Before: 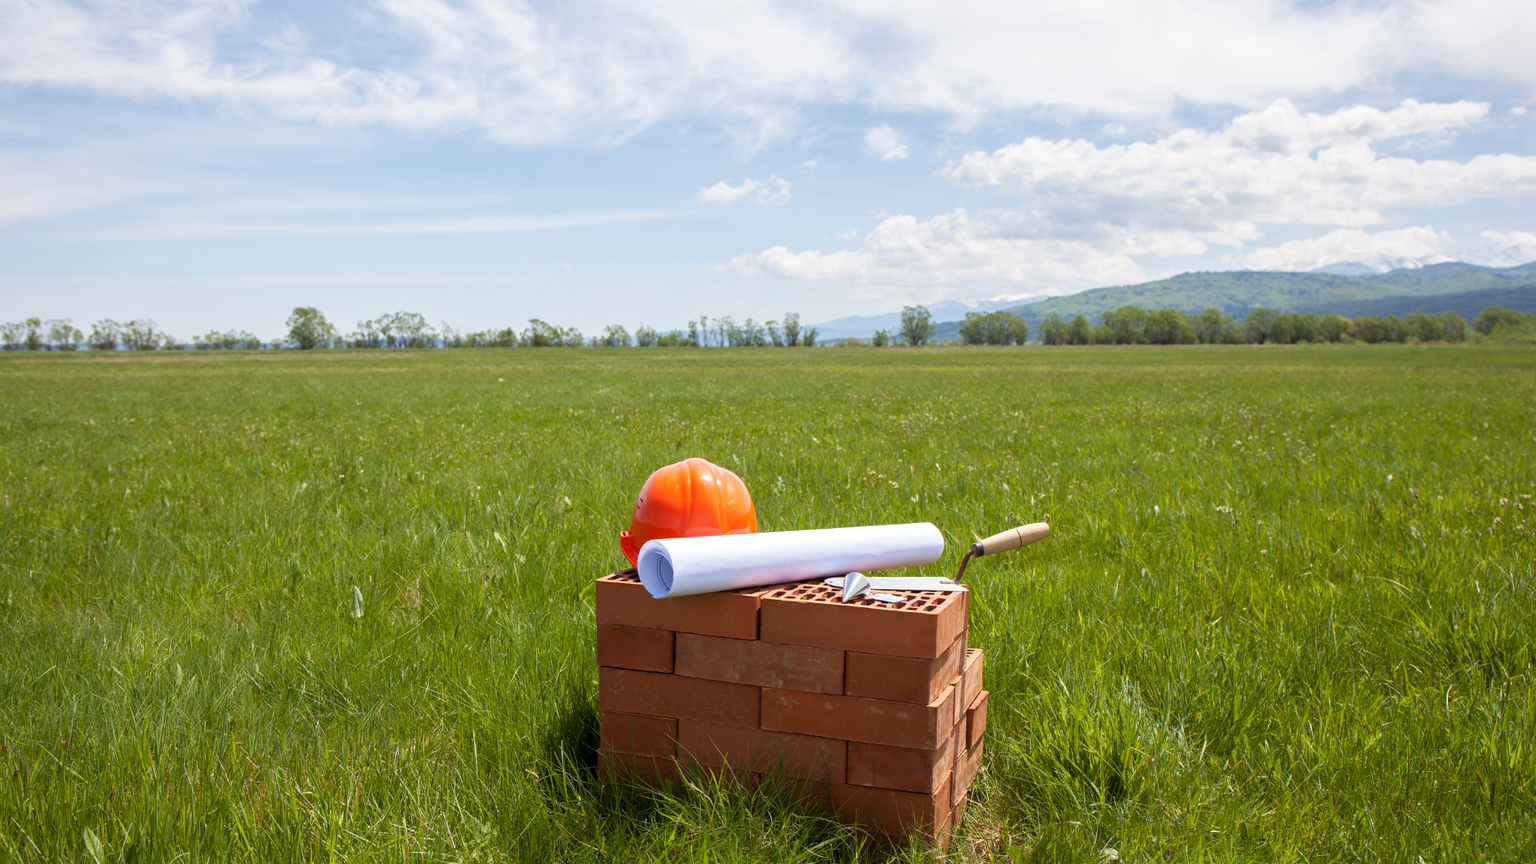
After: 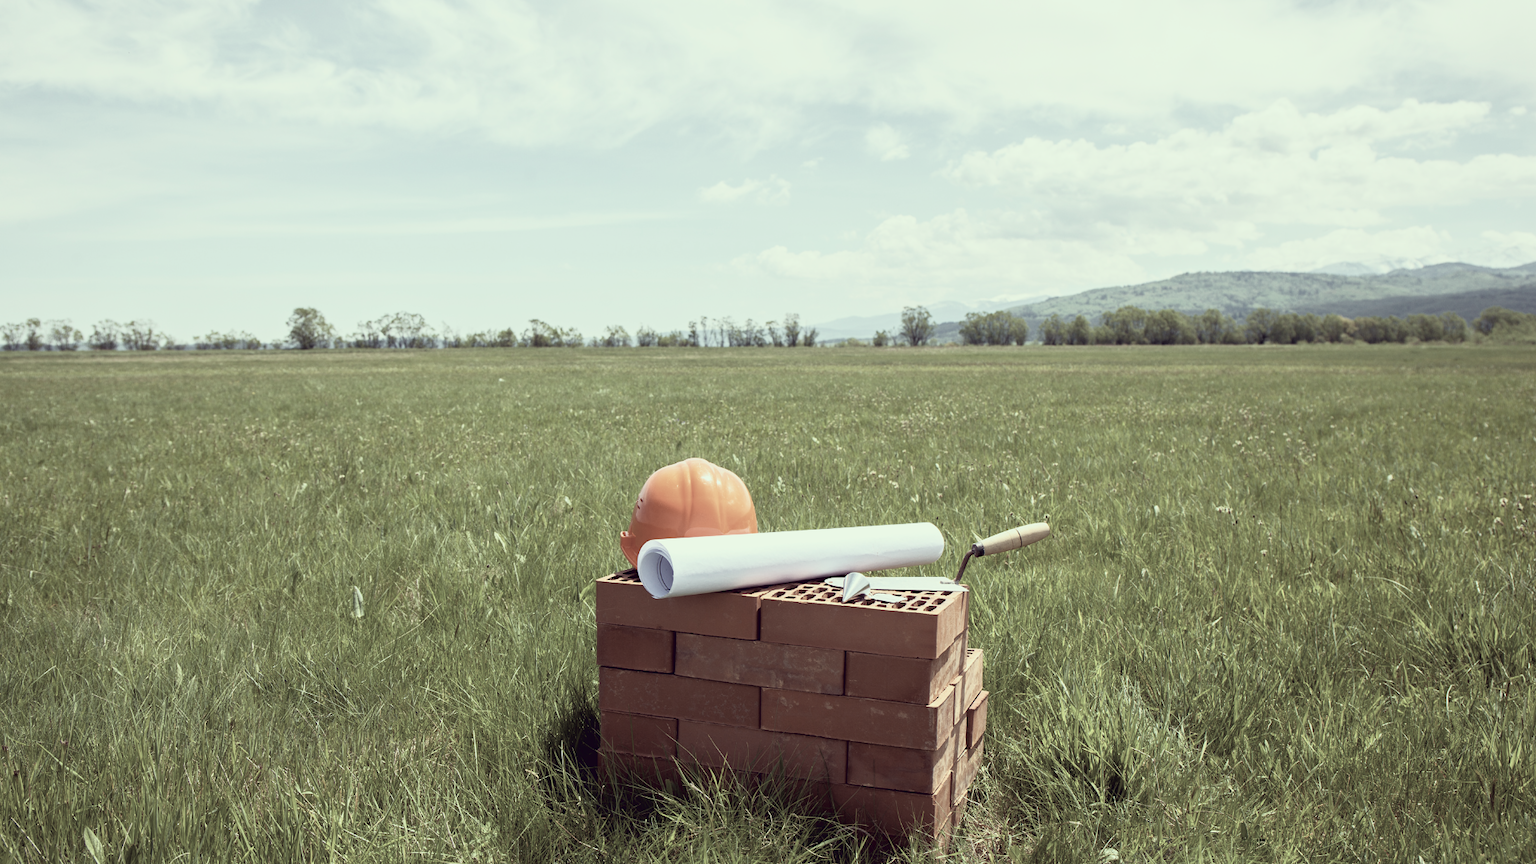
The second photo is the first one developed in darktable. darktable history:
tone curve: curves: ch0 [(0, 0.024) (0.031, 0.027) (0.113, 0.069) (0.198, 0.18) (0.304, 0.303) (0.441, 0.462) (0.557, 0.6) (0.711, 0.79) (0.812, 0.878) (0.927, 0.935) (1, 0.963)]; ch1 [(0, 0) (0.222, 0.2) (0.343, 0.325) (0.45, 0.441) (0.502, 0.501) (0.527, 0.534) (0.55, 0.561) (0.632, 0.656) (0.735, 0.754) (1, 1)]; ch2 [(0, 0) (0.249, 0.222) (0.352, 0.348) (0.424, 0.439) (0.476, 0.482) (0.499, 0.501) (0.517, 0.516) (0.532, 0.544) (0.558, 0.585) (0.596, 0.629) (0.726, 0.745) (0.82, 0.796) (0.998, 0.928)], color space Lab, independent channels, preserve colors none
color correction: highlights a* -20.38, highlights b* 19.97, shadows a* 19.45, shadows b* -20.64, saturation 0.373
